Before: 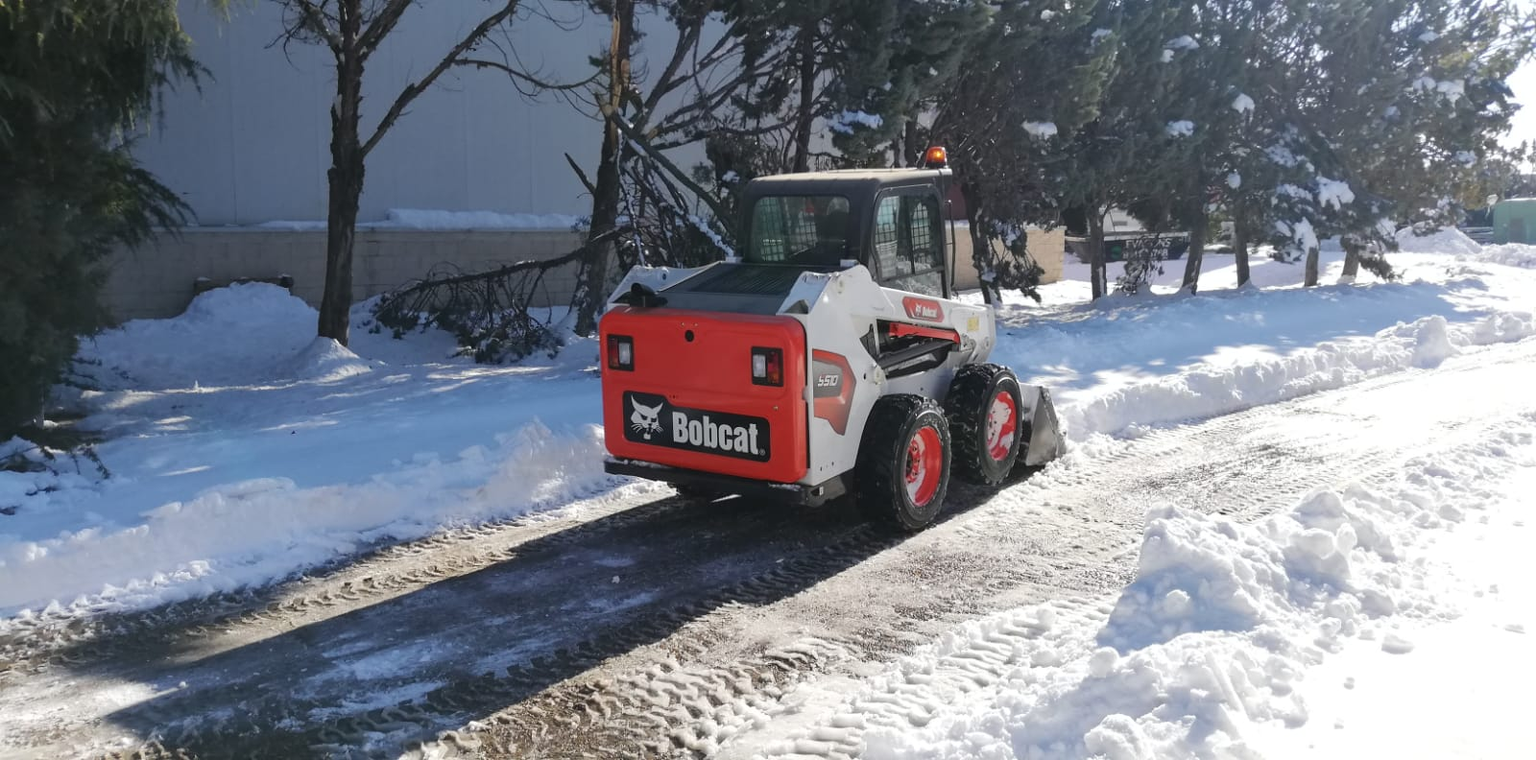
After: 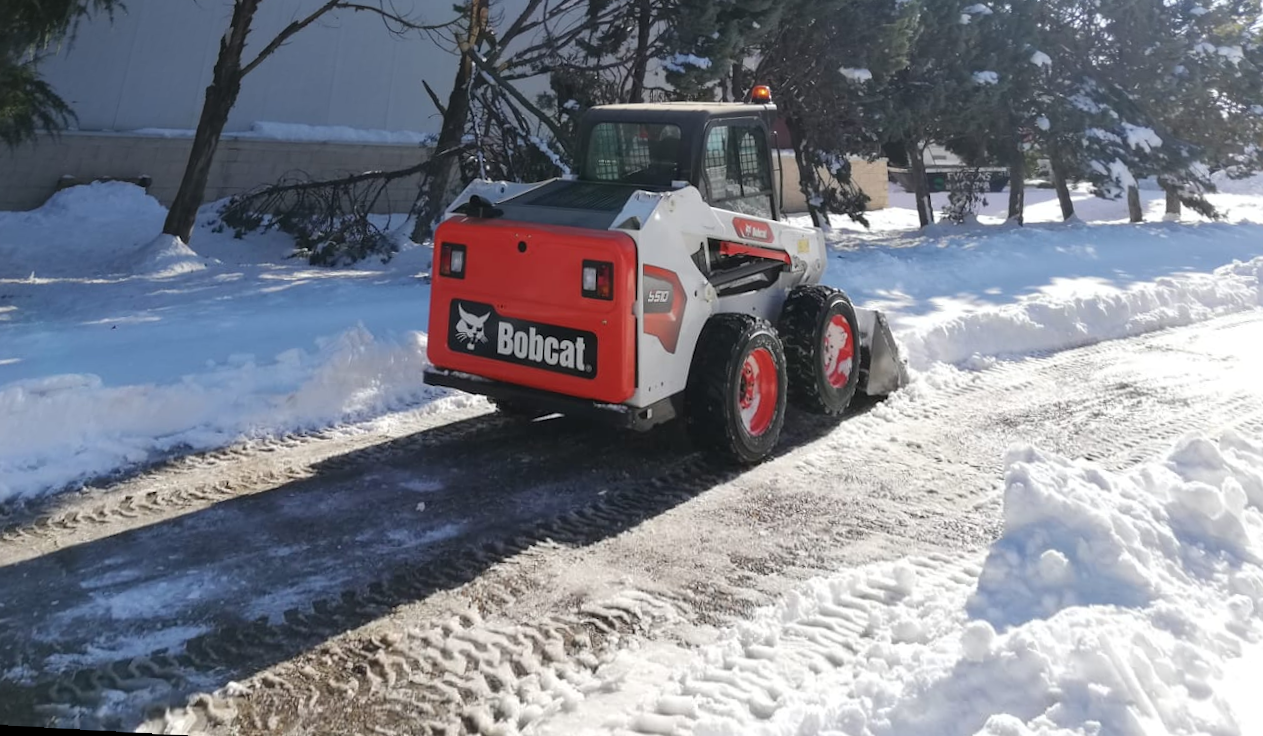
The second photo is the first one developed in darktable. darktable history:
rotate and perspective: rotation 0.72°, lens shift (vertical) -0.352, lens shift (horizontal) -0.051, crop left 0.152, crop right 0.859, crop top 0.019, crop bottom 0.964
crop and rotate: angle -1.69°
